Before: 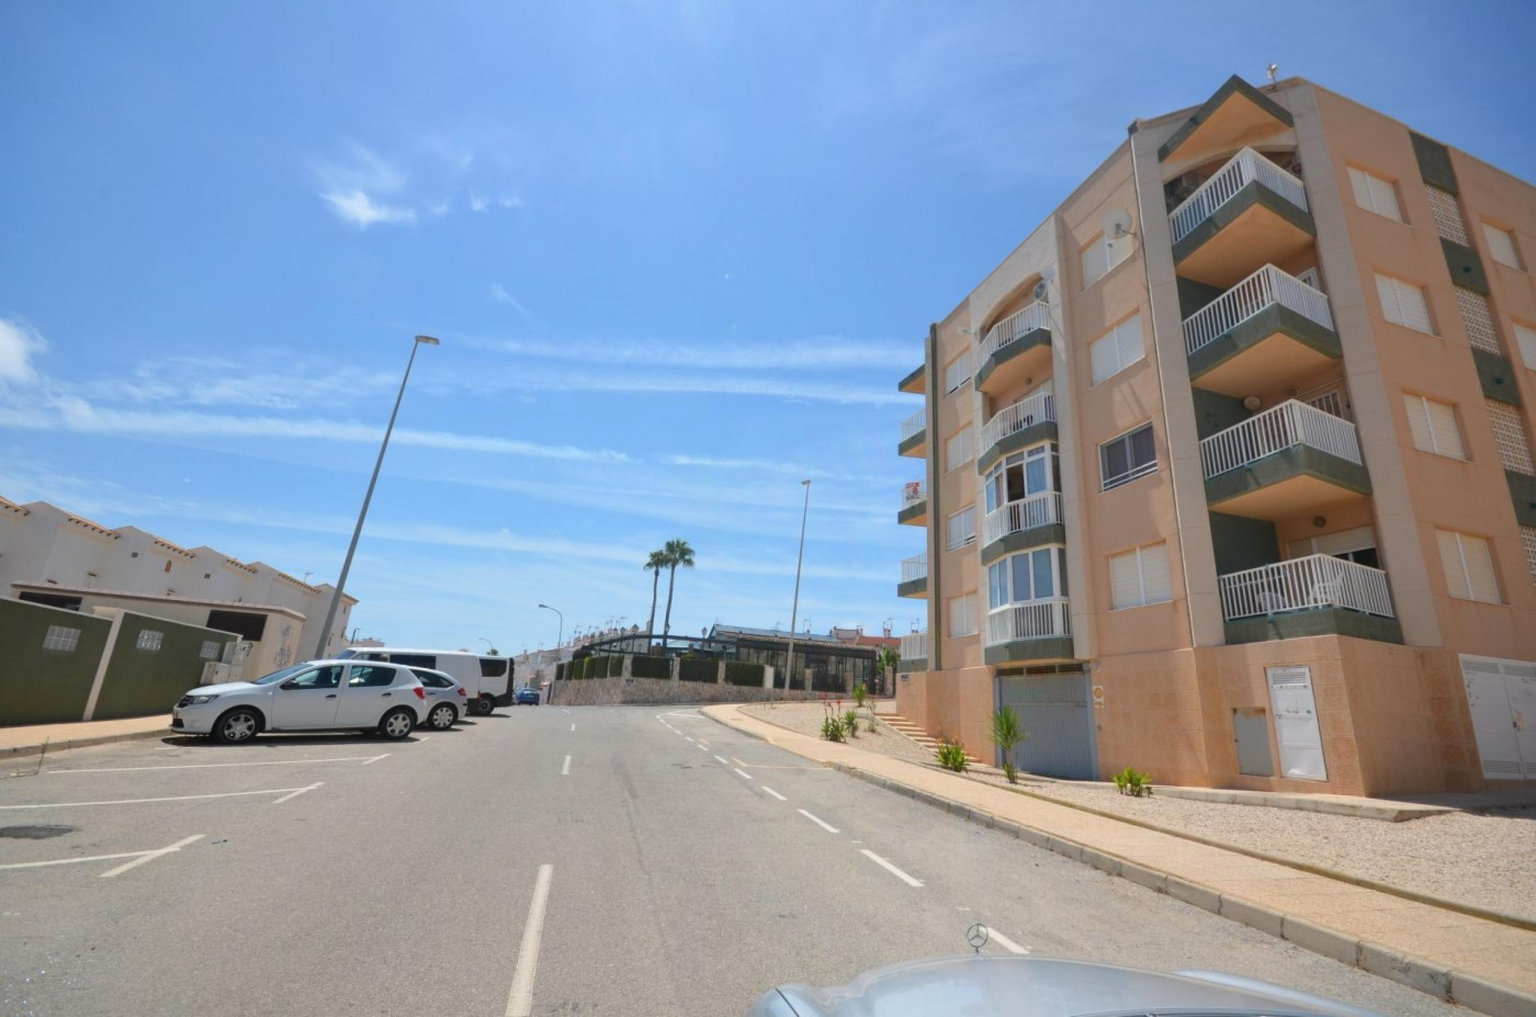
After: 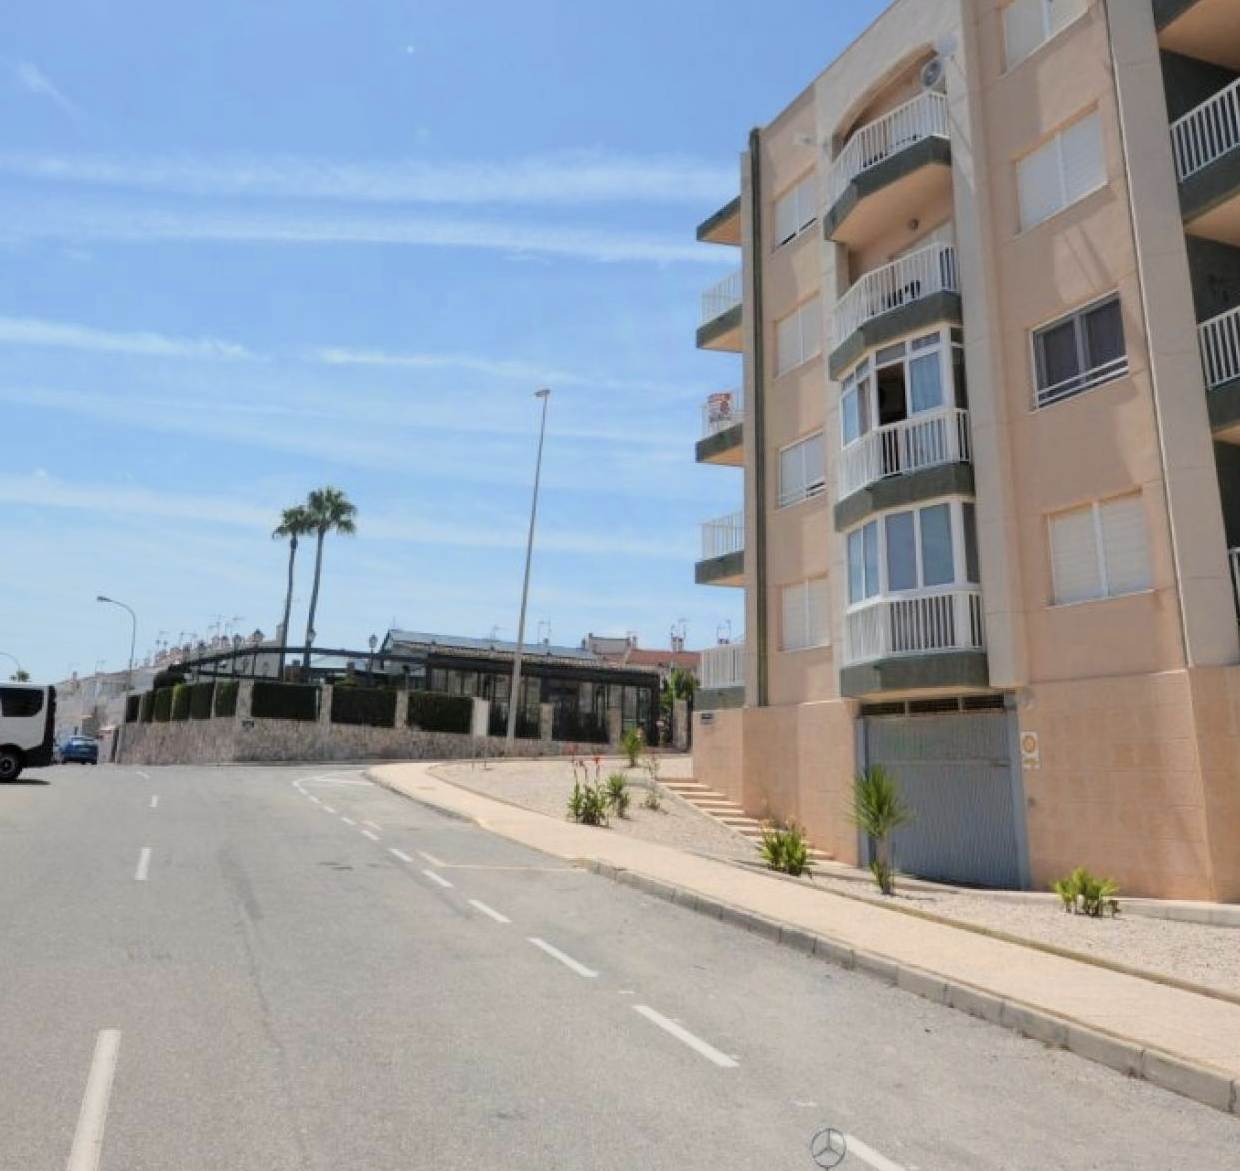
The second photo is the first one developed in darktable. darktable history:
filmic rgb: black relative exposure -5.76 EV, white relative exposure 3.4 EV, threshold 2.97 EV, hardness 3.66, enable highlight reconstruction true
contrast brightness saturation: contrast 0.099, saturation -0.301
color zones: curves: ch0 [(0.099, 0.624) (0.257, 0.596) (0.384, 0.376) (0.529, 0.492) (0.697, 0.564) (0.768, 0.532) (0.908, 0.644)]; ch1 [(0.112, 0.564) (0.254, 0.612) (0.432, 0.676) (0.592, 0.456) (0.743, 0.684) (0.888, 0.536)]; ch2 [(0.25, 0.5) (0.469, 0.36) (0.75, 0.5)]
crop: left 31.315%, top 24.284%, right 20.236%, bottom 6.604%
